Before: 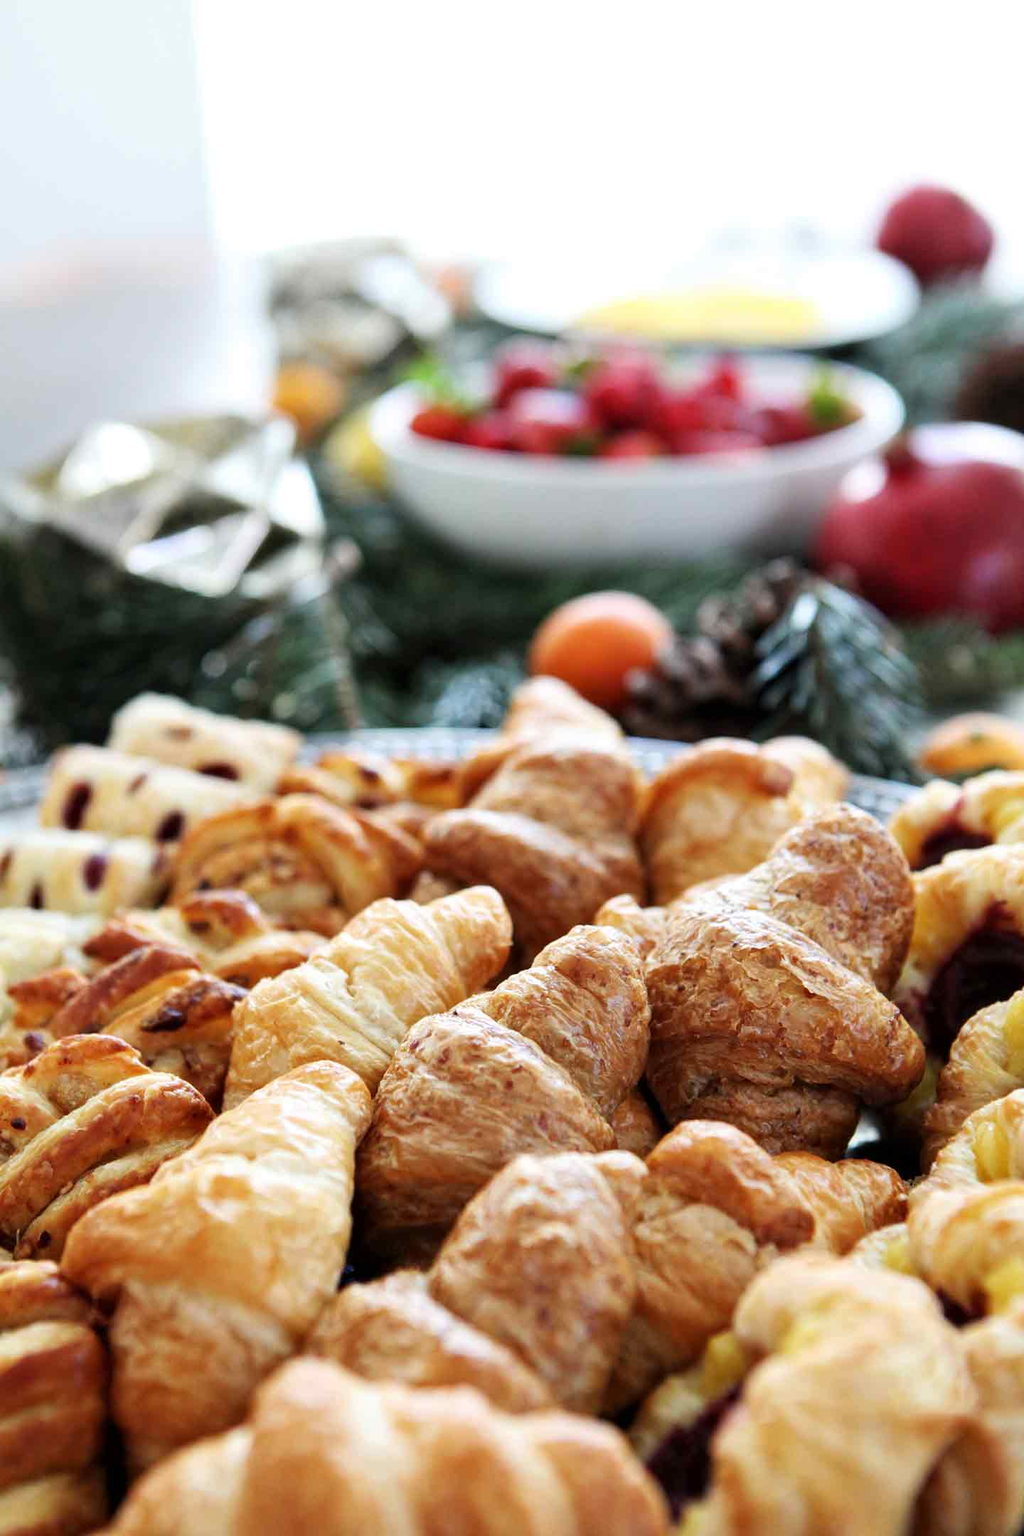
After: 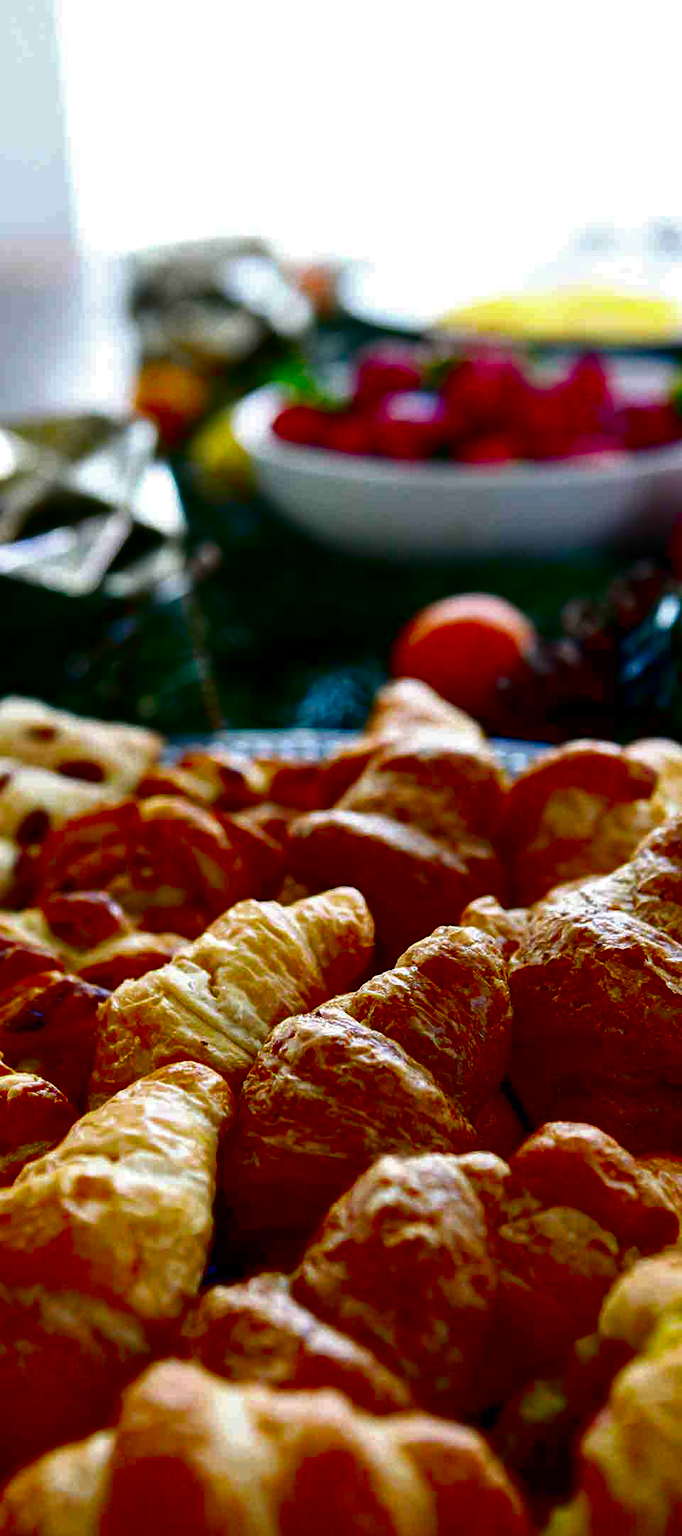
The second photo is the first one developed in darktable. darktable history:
contrast brightness saturation: brightness -0.993, saturation 0.982
crop and rotate: left 13.434%, right 19.932%
